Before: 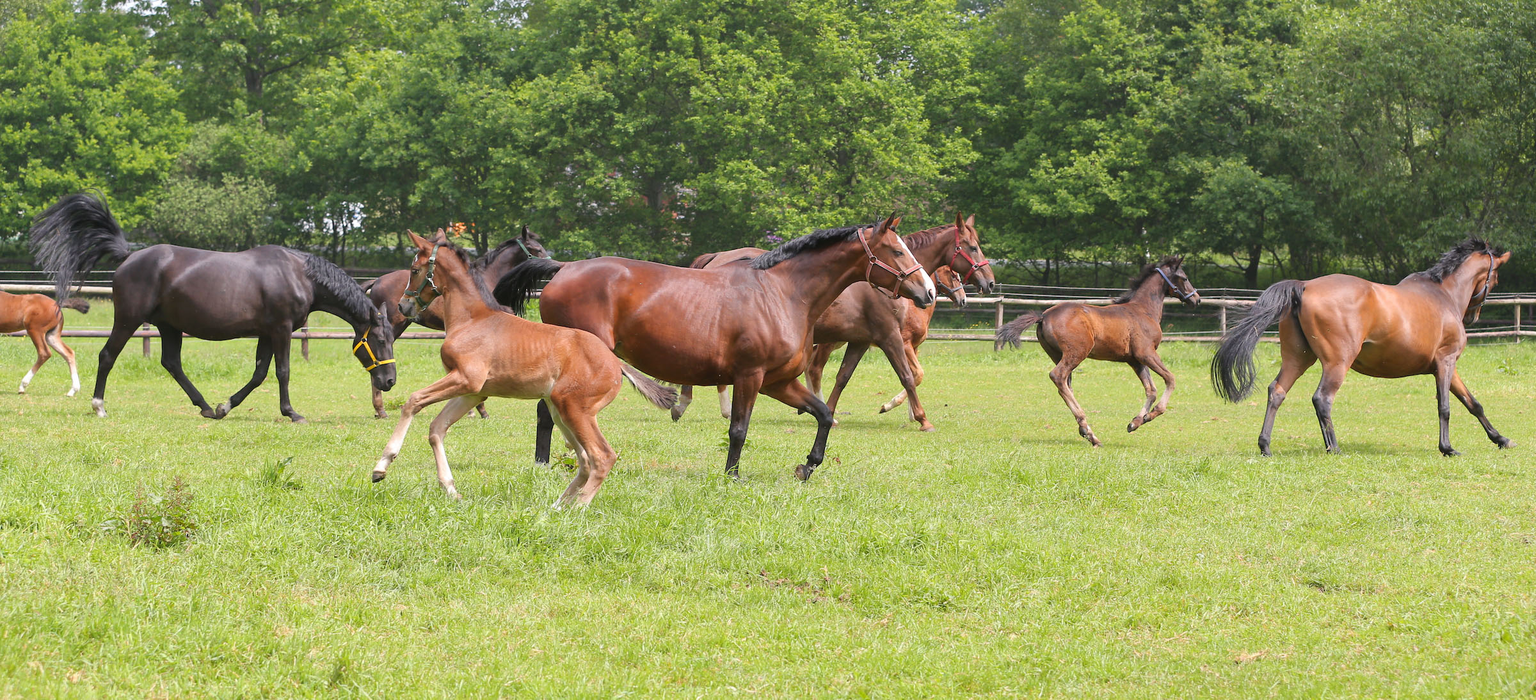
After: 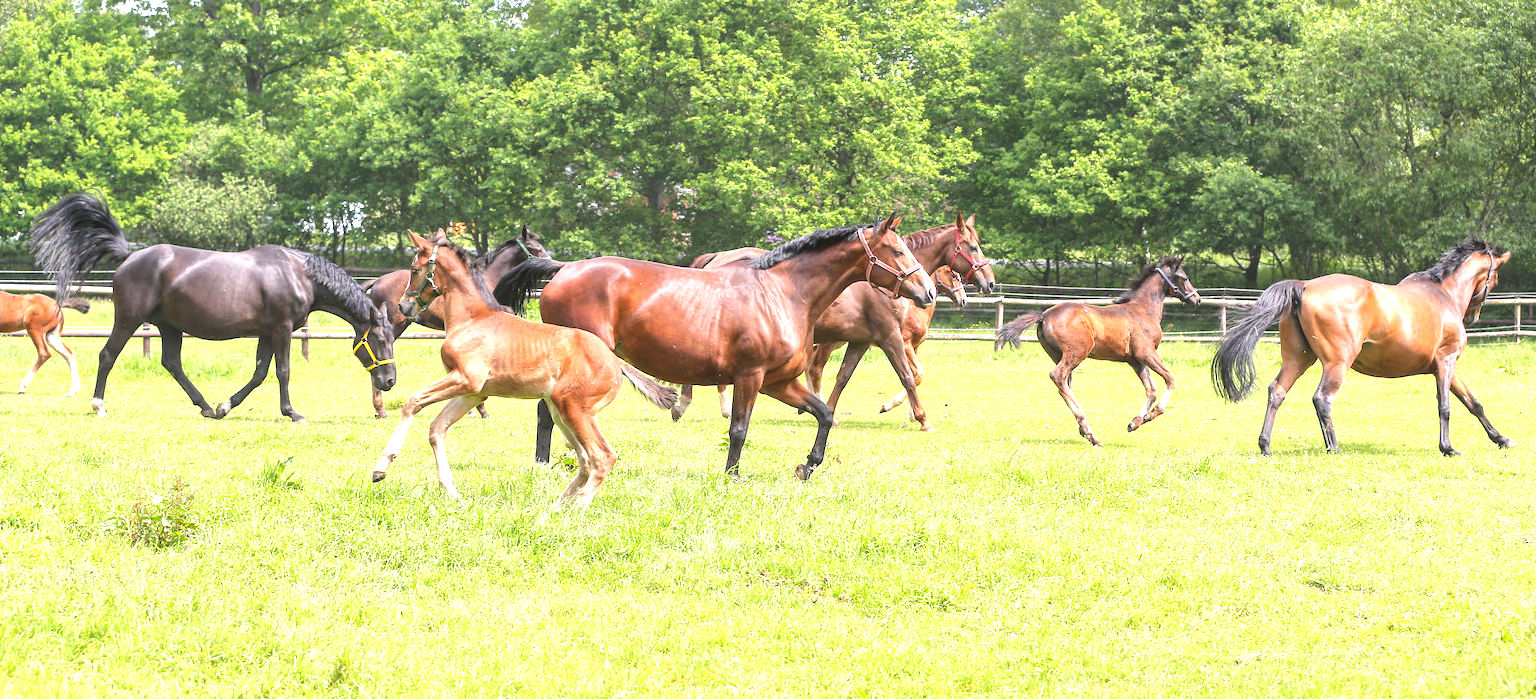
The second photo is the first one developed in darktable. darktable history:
local contrast: on, module defaults
exposure: black level correction 0, exposure 1.1 EV, compensate highlight preservation false
